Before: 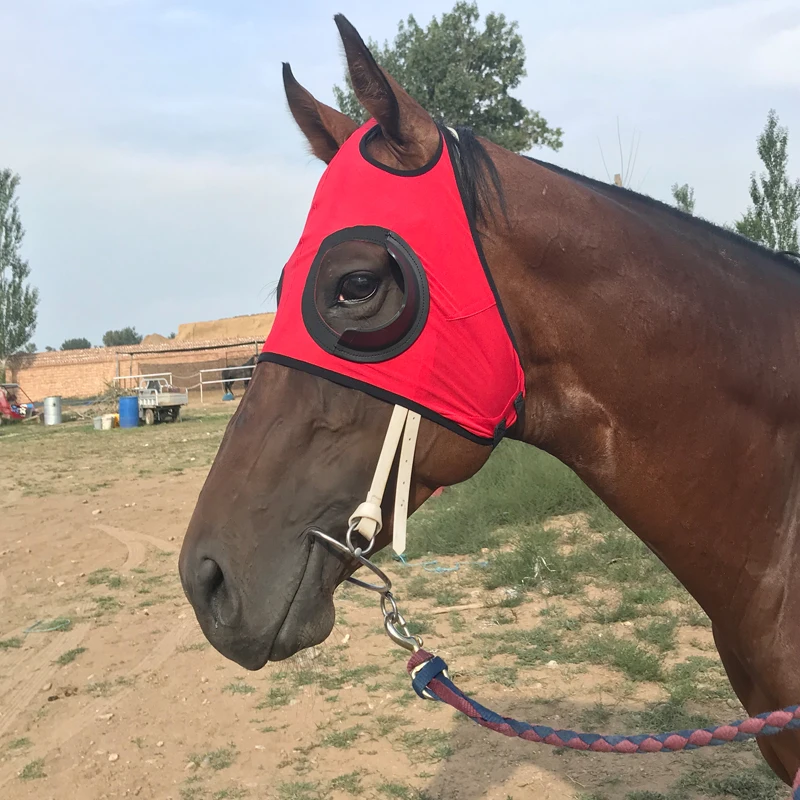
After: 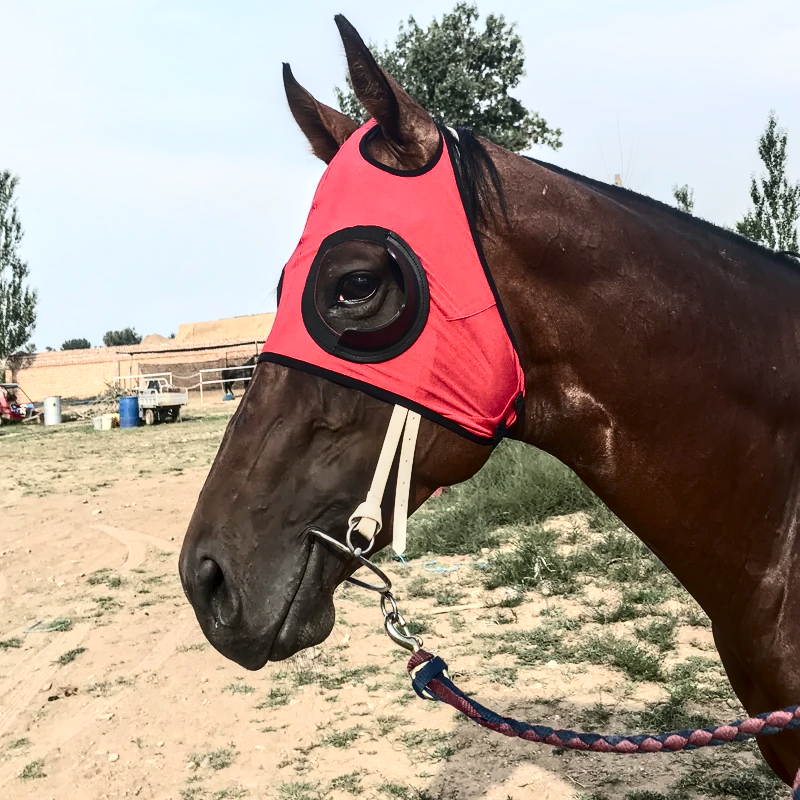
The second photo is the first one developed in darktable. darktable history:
local contrast: detail 130%
contrast brightness saturation: contrast 0.511, saturation -0.087
